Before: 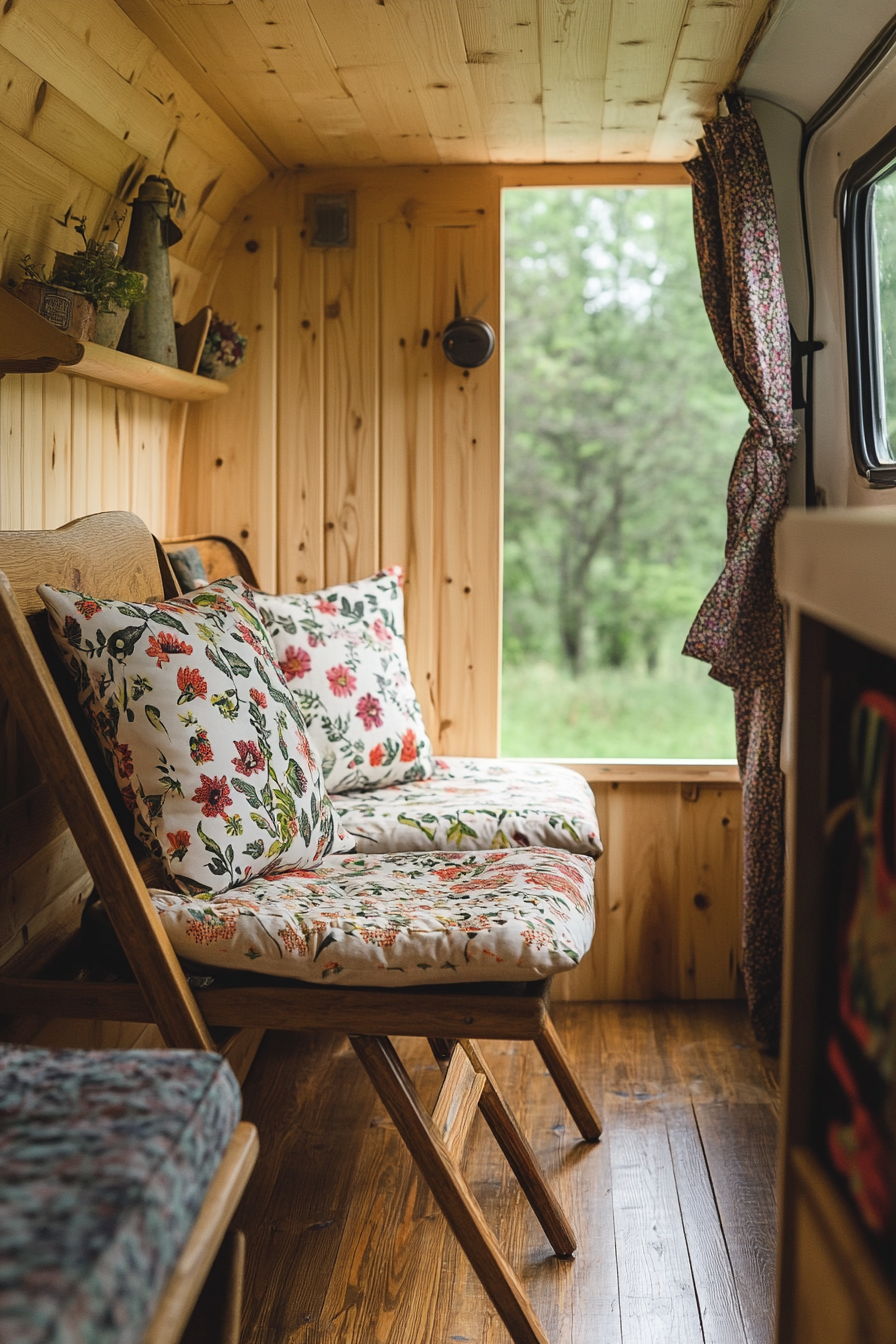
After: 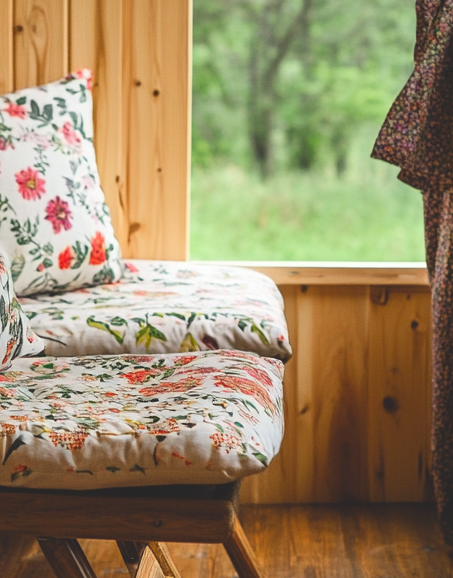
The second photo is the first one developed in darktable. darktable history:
exposure: black level correction -0.015, compensate highlight preservation false
crop: left 34.778%, top 36.981%, right 14.621%, bottom 19.998%
contrast brightness saturation: brightness -0.018, saturation 0.347
